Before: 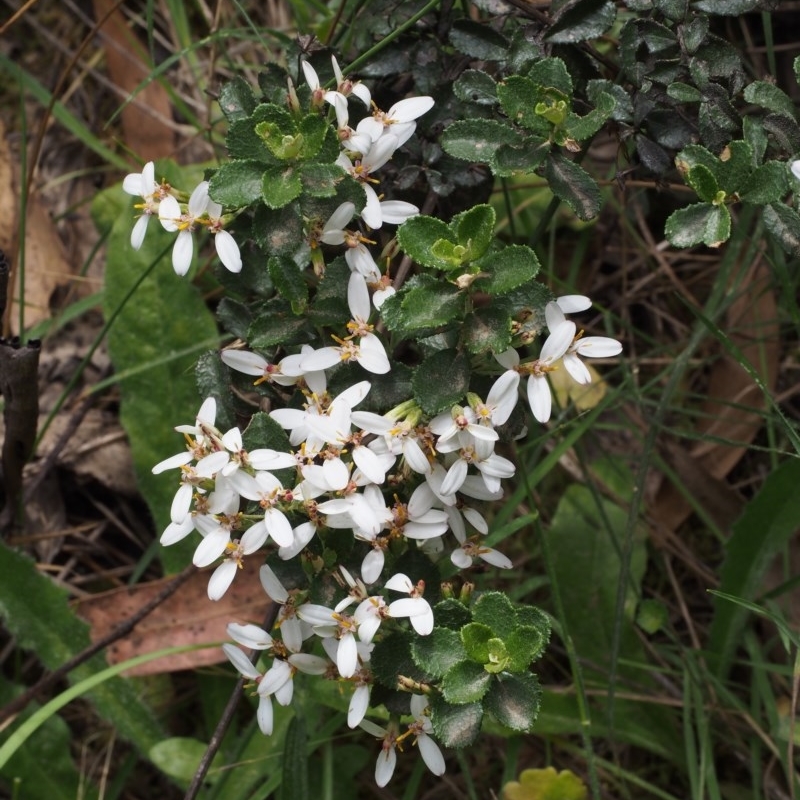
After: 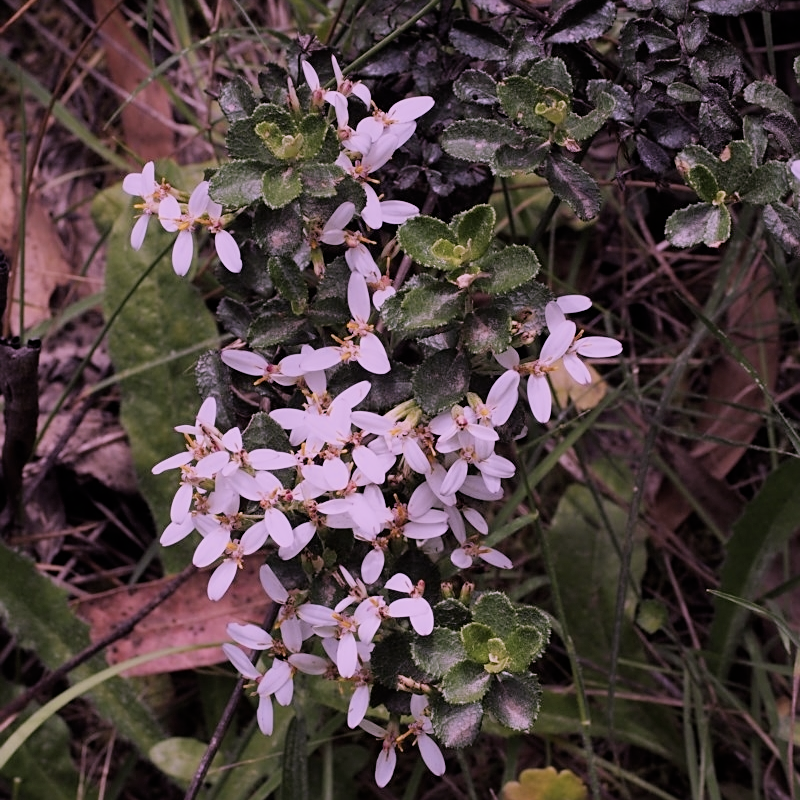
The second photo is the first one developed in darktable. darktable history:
filmic rgb: black relative exposure -7.65 EV, white relative exposure 4.56 EV, hardness 3.61
tone equalizer: edges refinement/feathering 500, mask exposure compensation -1.57 EV, preserve details no
color calibration: output R [1.107, -0.012, -0.003, 0], output B [0, 0, 1.308, 0], illuminant as shot in camera, x 0.358, y 0.373, temperature 4628.91 K
sharpen: on, module defaults
